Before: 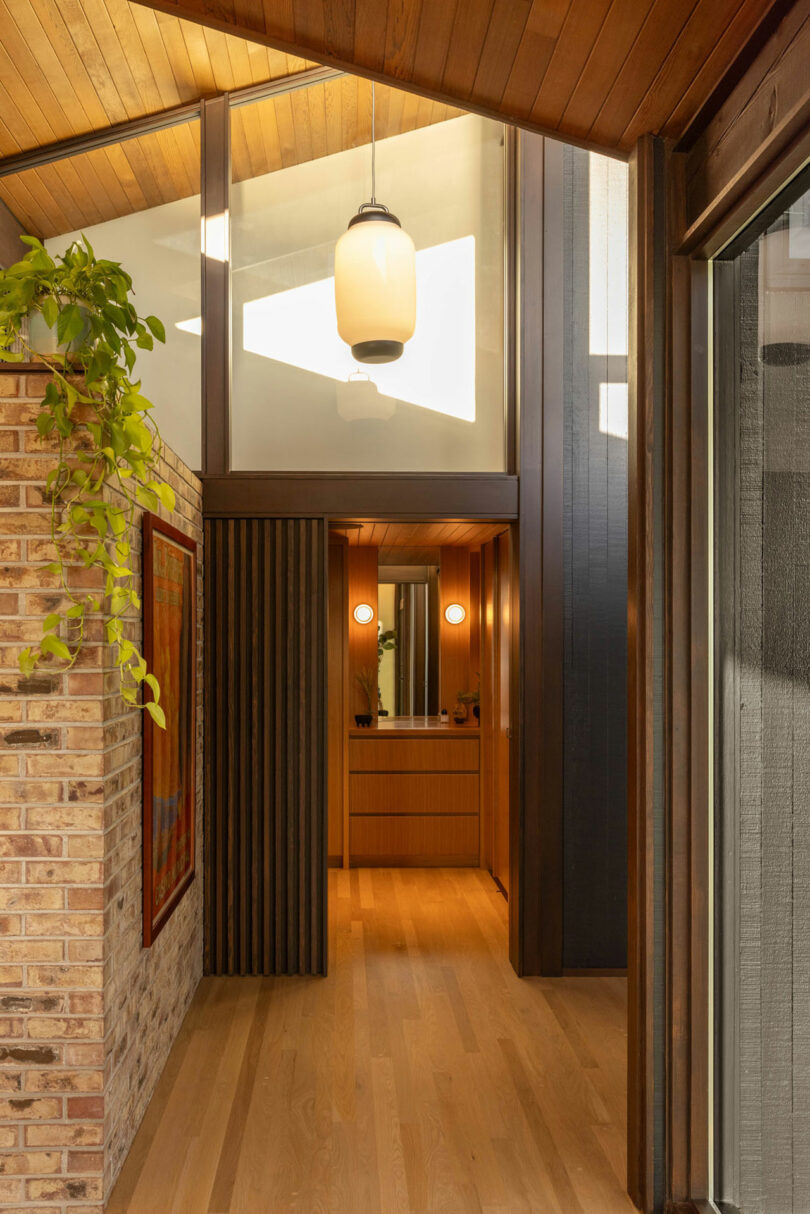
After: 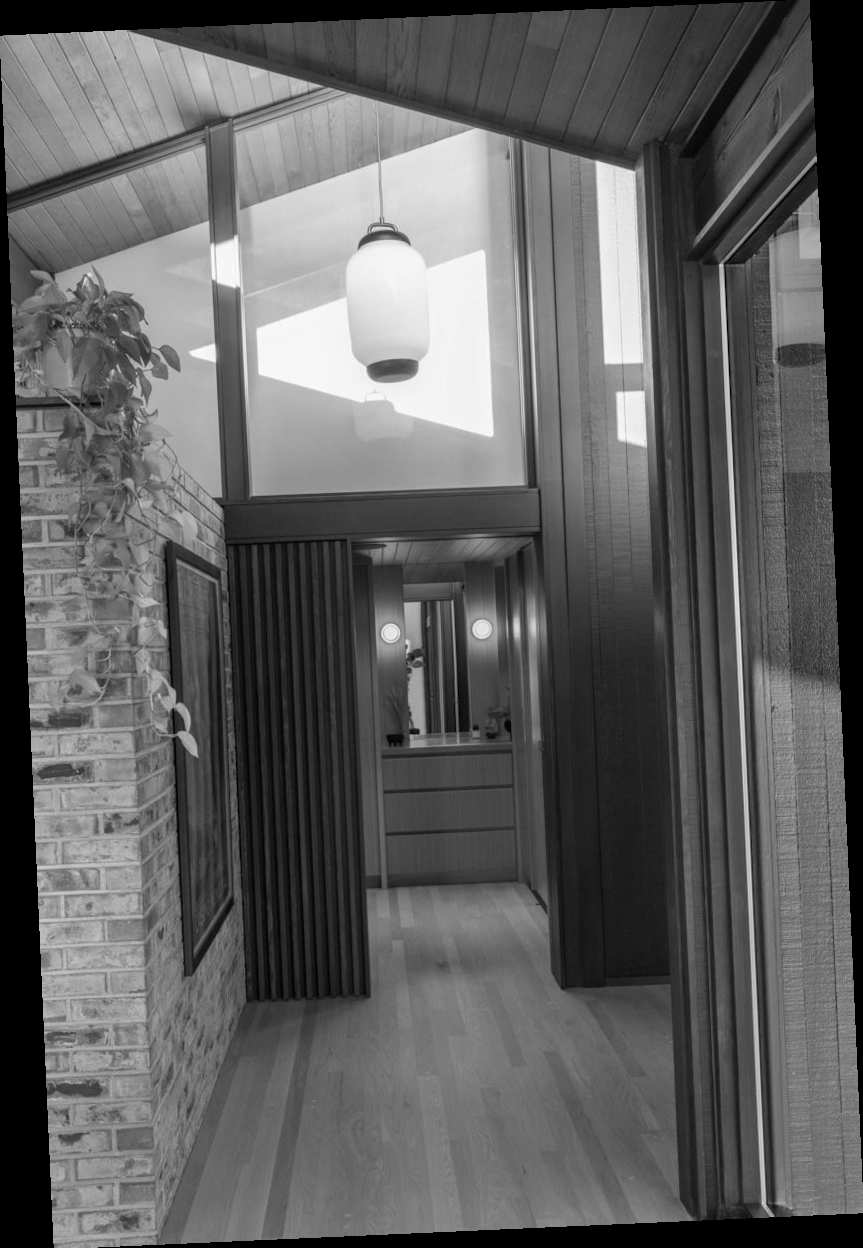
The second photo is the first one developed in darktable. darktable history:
monochrome: size 1
rotate and perspective: rotation -2.56°, automatic cropping off
